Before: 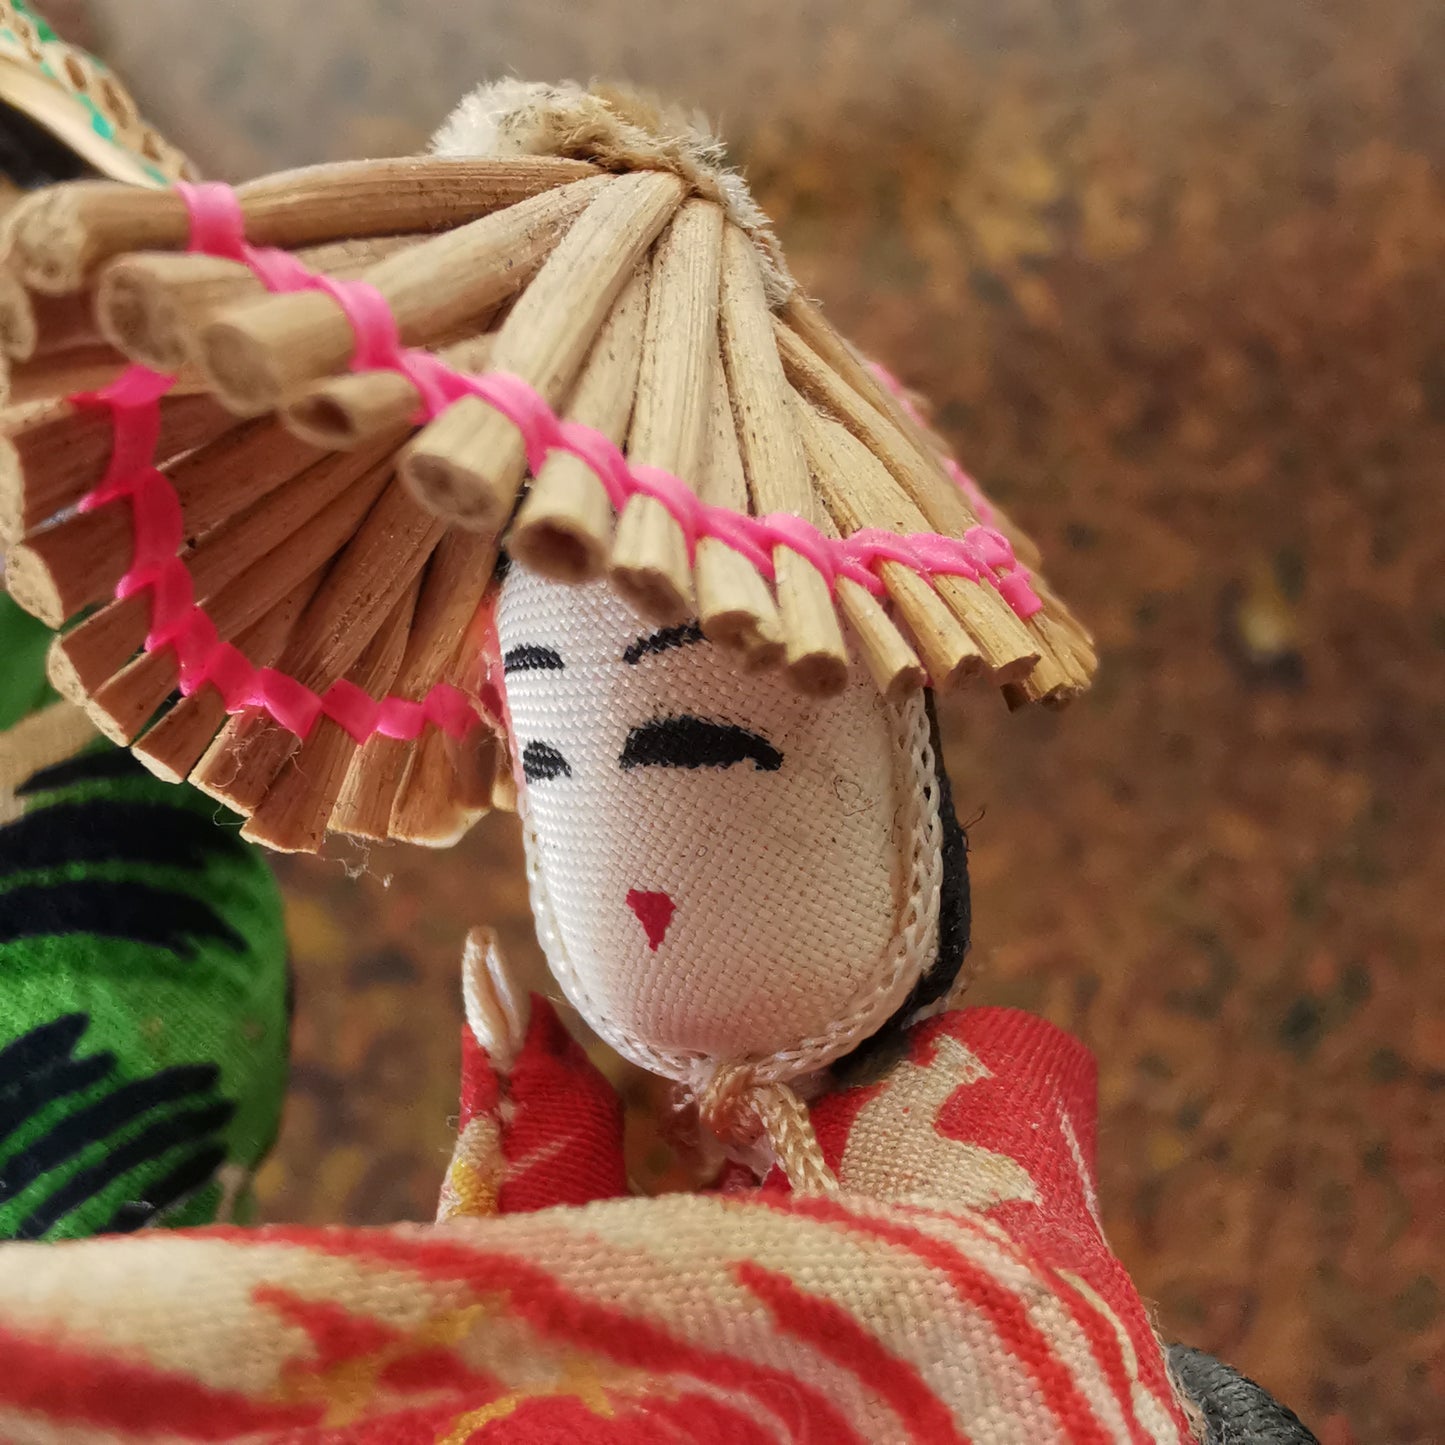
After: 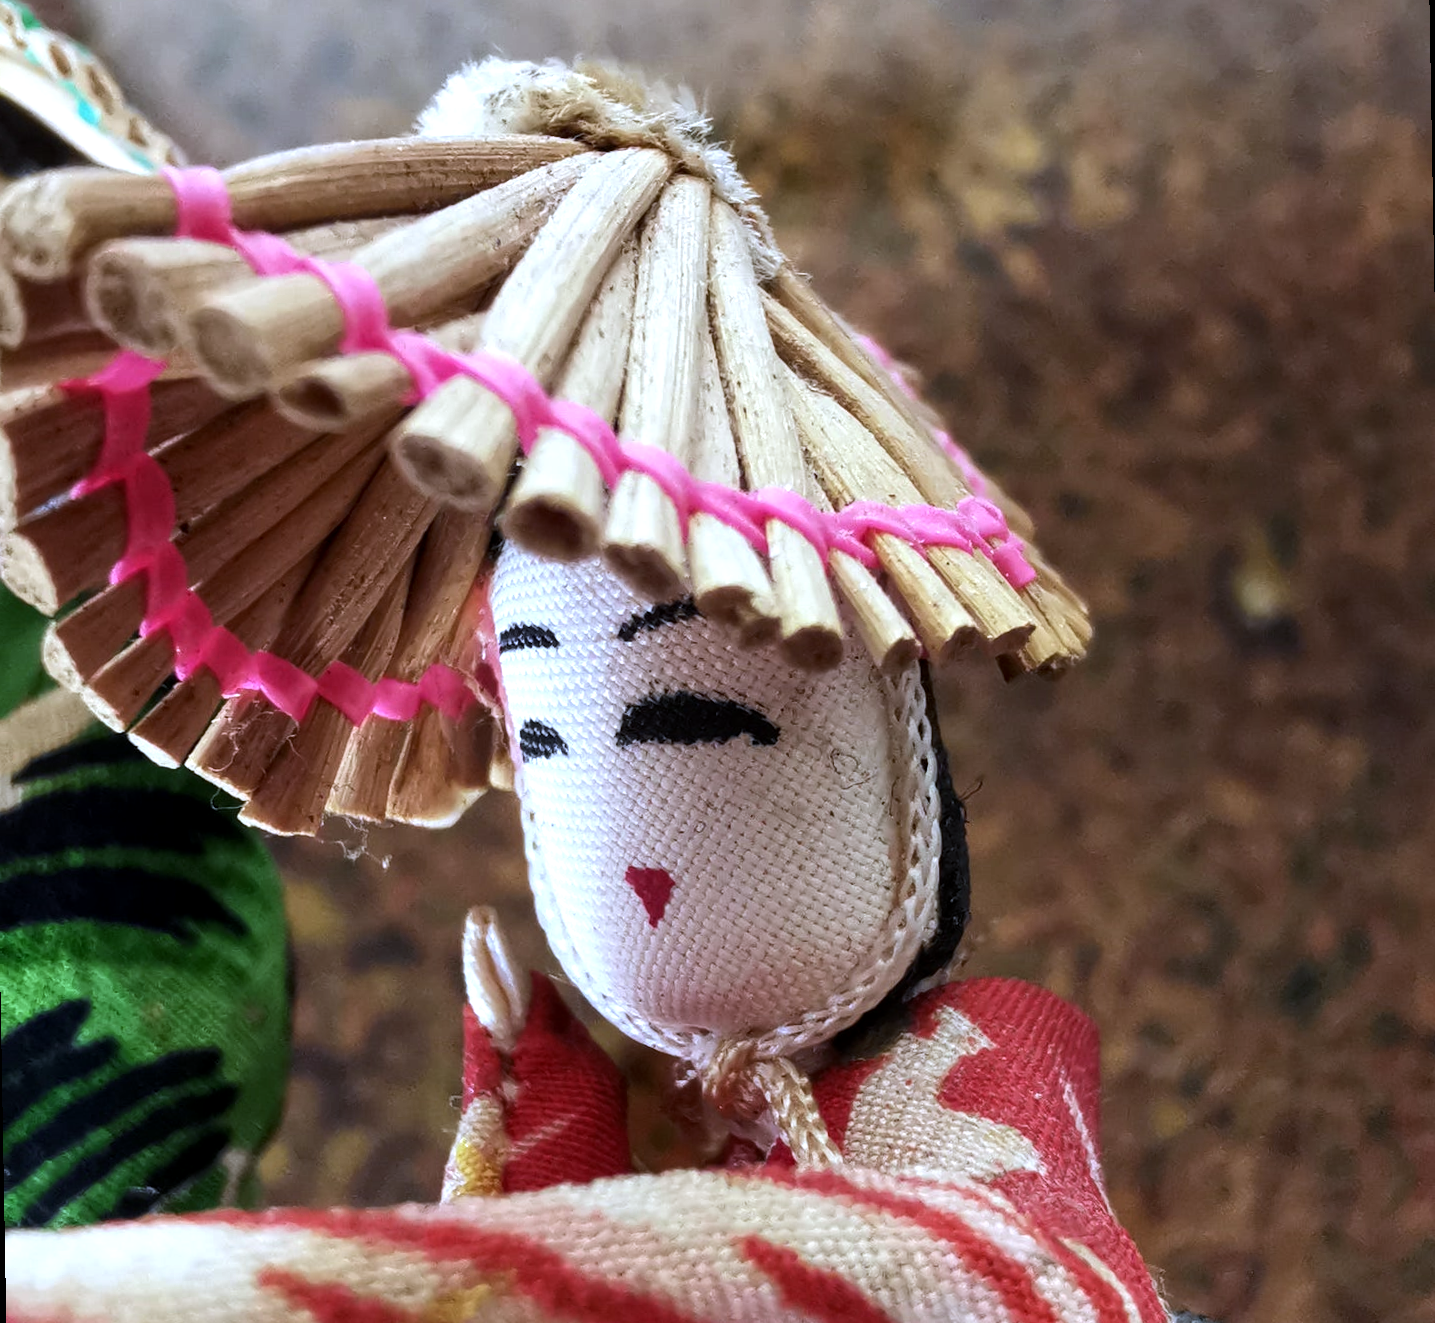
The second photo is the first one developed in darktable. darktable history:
rotate and perspective: rotation -1°, crop left 0.011, crop right 0.989, crop top 0.025, crop bottom 0.975
tone equalizer: -8 EV -0.75 EV, -7 EV -0.7 EV, -6 EV -0.6 EV, -5 EV -0.4 EV, -3 EV 0.4 EV, -2 EV 0.6 EV, -1 EV 0.7 EV, +0 EV 0.75 EV, edges refinement/feathering 500, mask exposure compensation -1.57 EV, preserve details no
white balance: red 0.871, blue 1.249
local contrast: highlights 100%, shadows 100%, detail 120%, midtone range 0.2
crop and rotate: top 0%, bottom 5.097%
